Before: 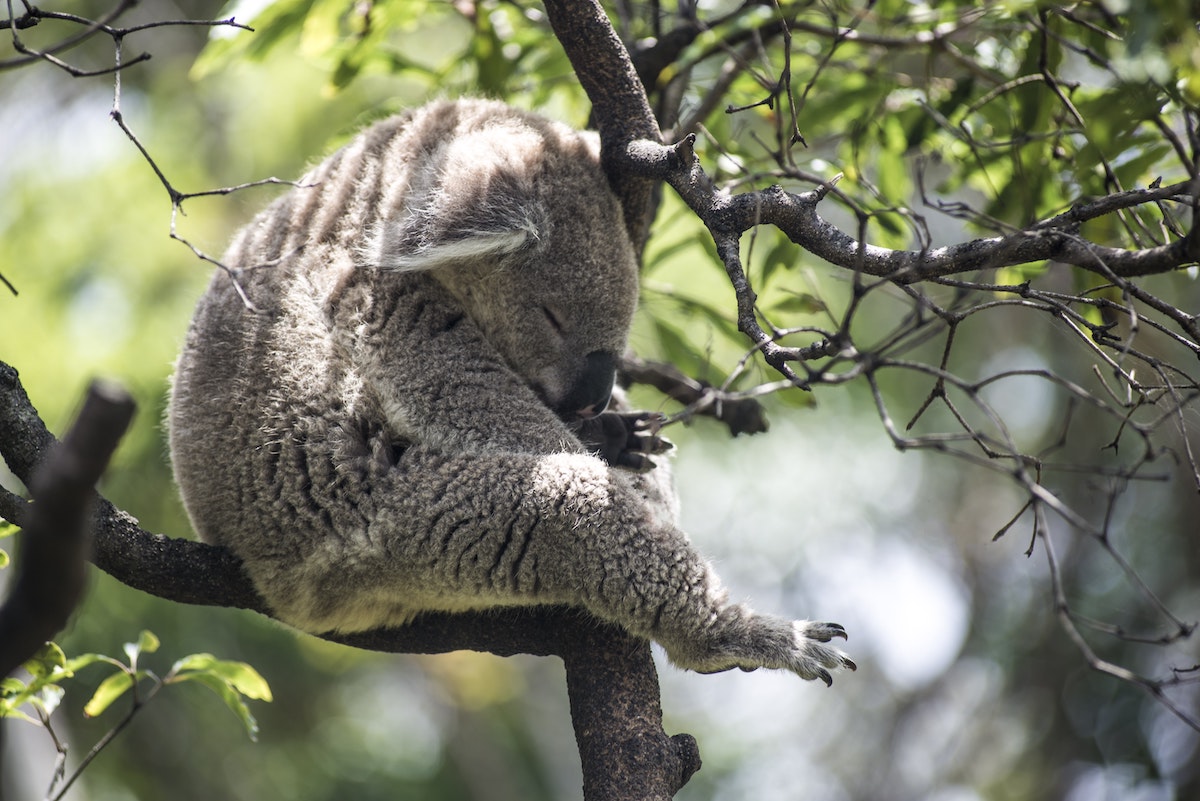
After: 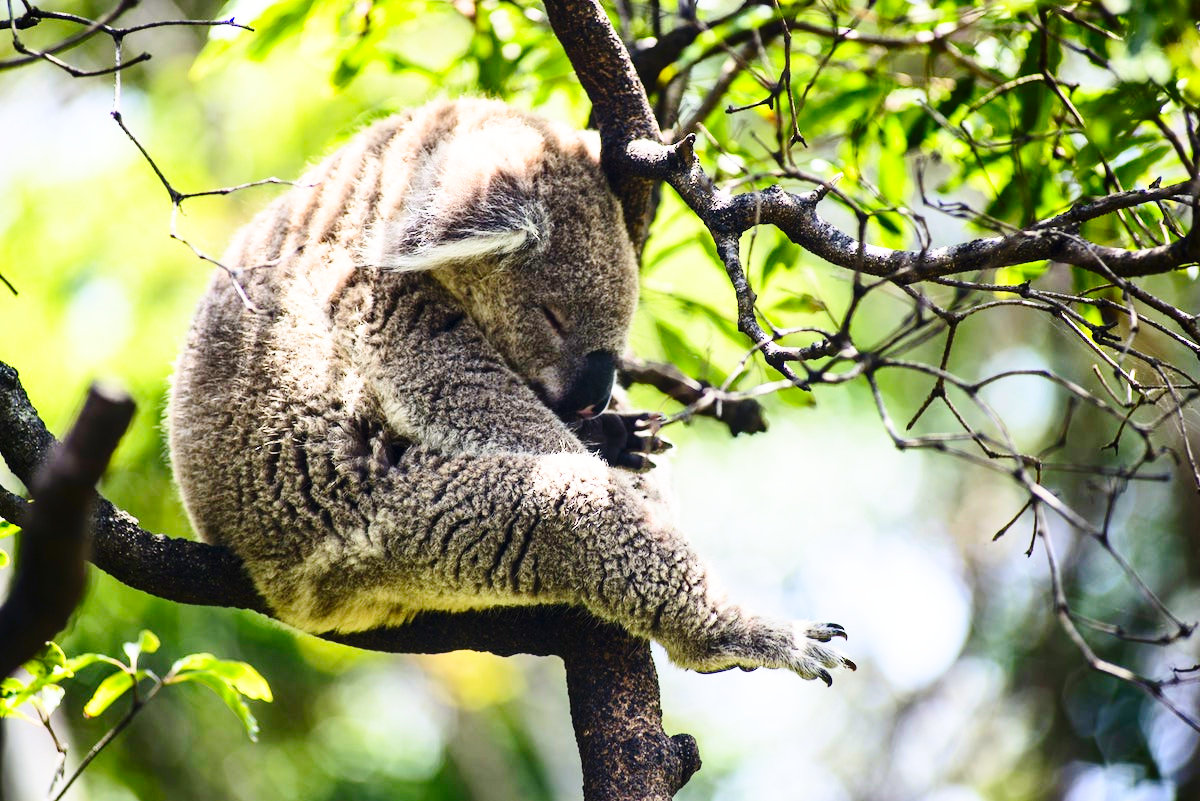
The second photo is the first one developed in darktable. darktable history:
contrast brightness saturation: contrast 0.26, brightness 0.02, saturation 0.87
base curve: curves: ch0 [(0, 0) (0.028, 0.03) (0.121, 0.232) (0.46, 0.748) (0.859, 0.968) (1, 1)], preserve colors none
